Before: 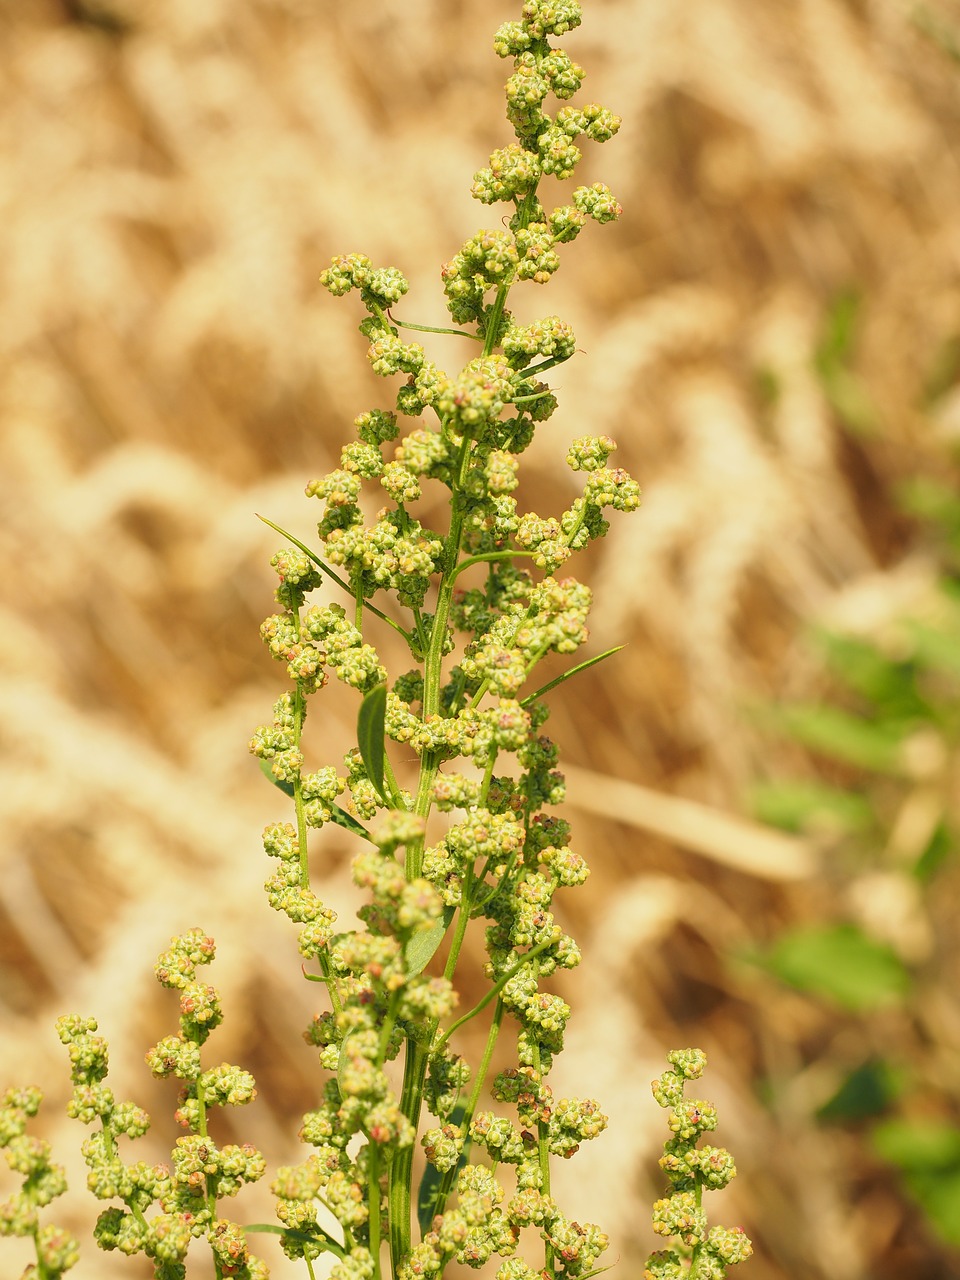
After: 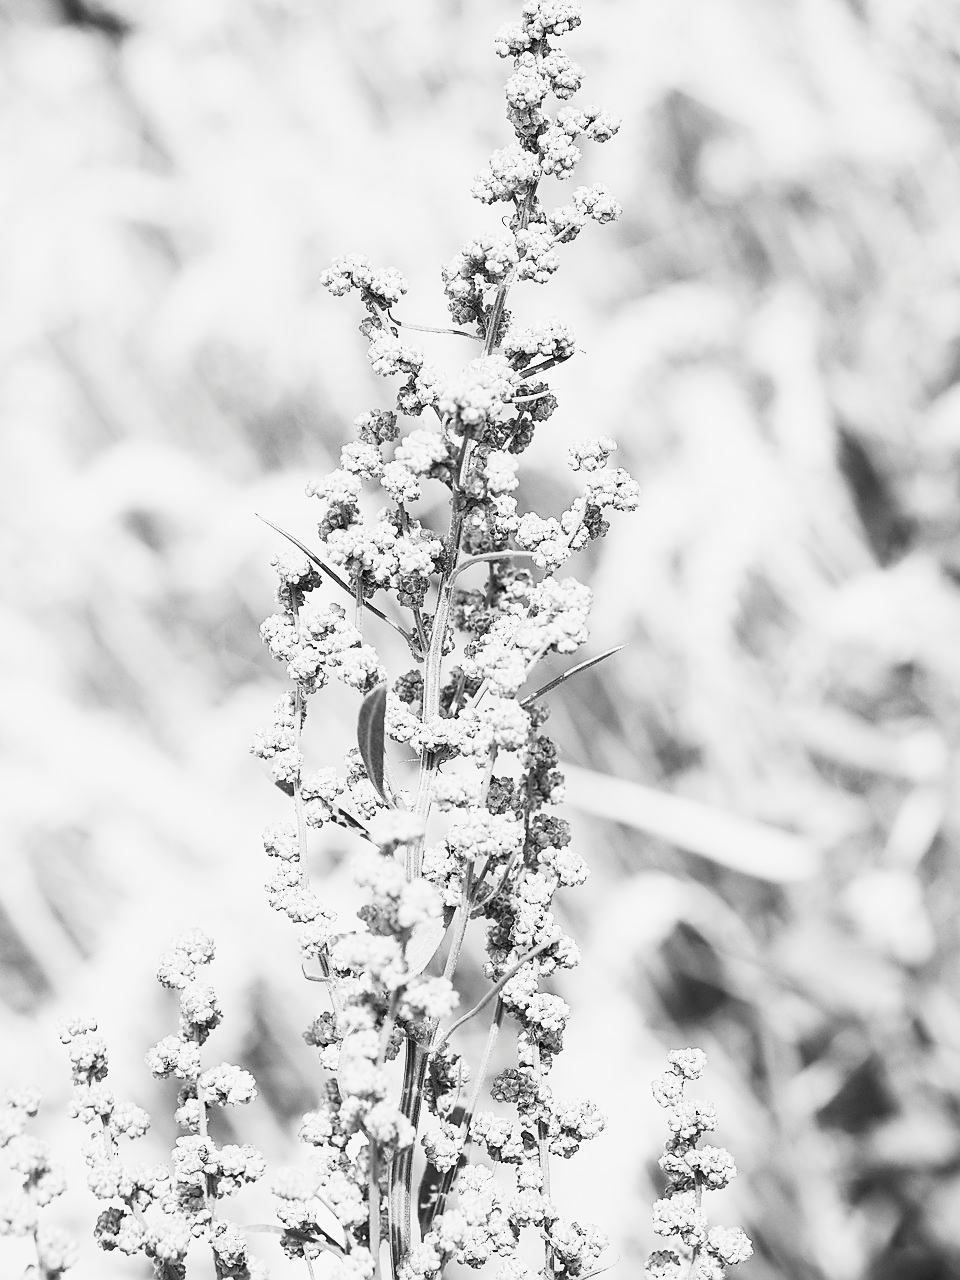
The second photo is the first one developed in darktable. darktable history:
sharpen: on, module defaults
contrast brightness saturation: contrast 0.522, brightness 0.465, saturation -0.998
filmic rgb: black relative exposure -9.2 EV, white relative exposure 6.71 EV, hardness 3.09, contrast 1.053, color science v6 (2022)
